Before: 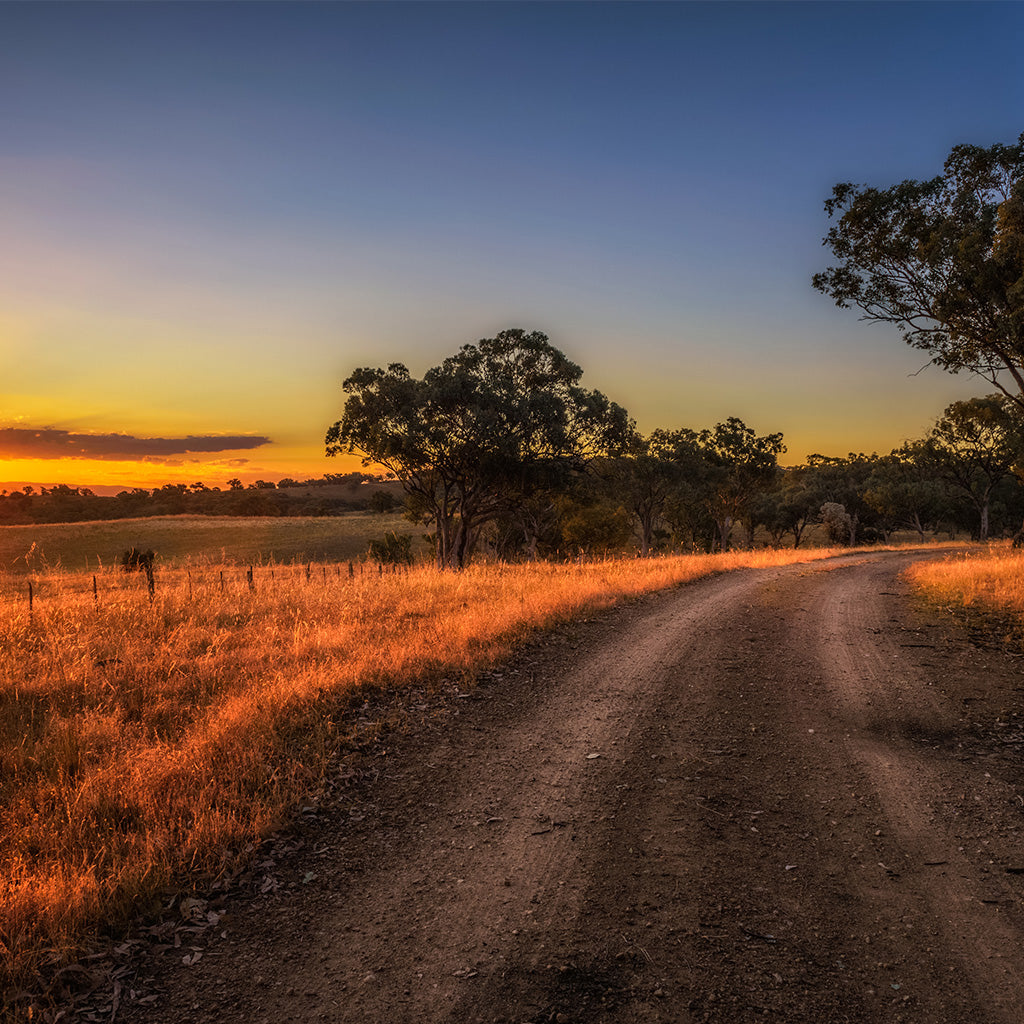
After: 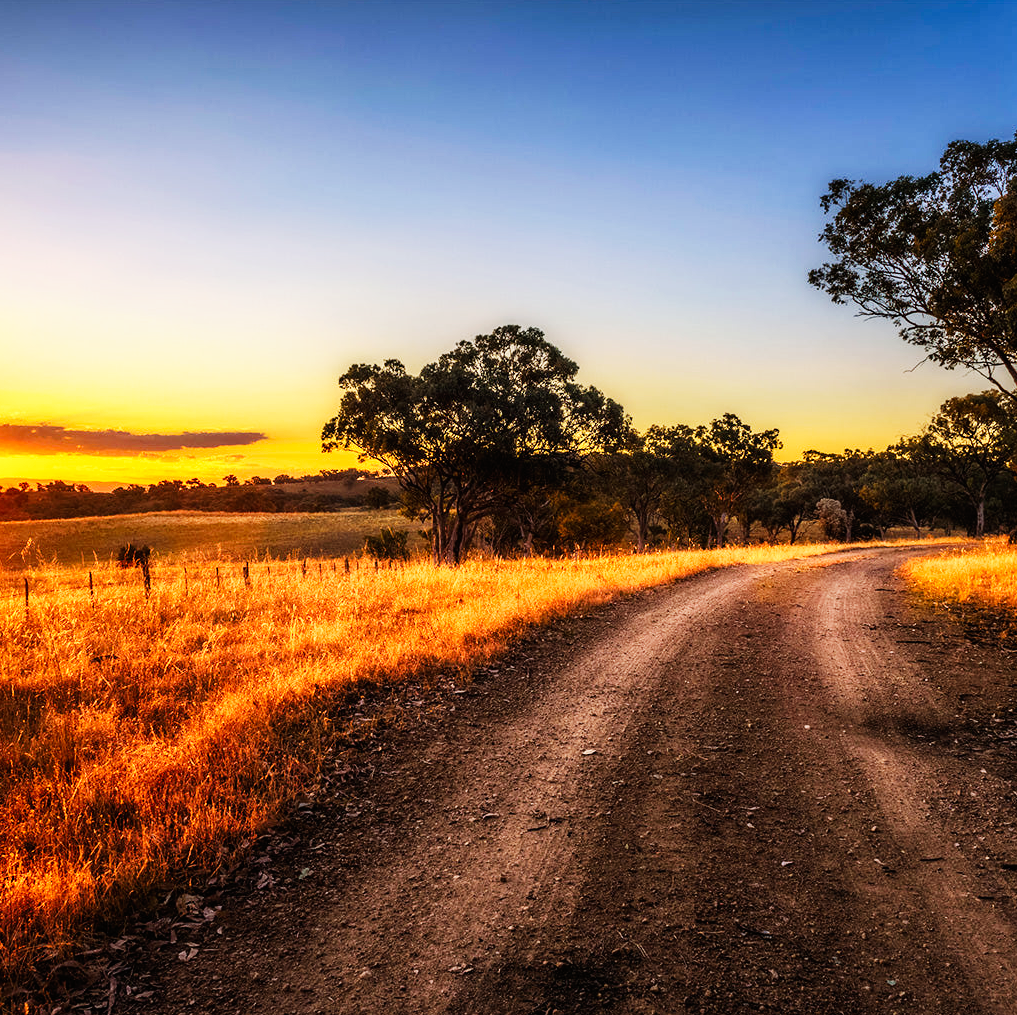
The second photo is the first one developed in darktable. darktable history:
crop: left 0.434%, top 0.485%, right 0.244%, bottom 0.386%
exposure: compensate highlight preservation false
base curve: curves: ch0 [(0, 0) (0.007, 0.004) (0.027, 0.03) (0.046, 0.07) (0.207, 0.54) (0.442, 0.872) (0.673, 0.972) (1, 1)], preserve colors none
